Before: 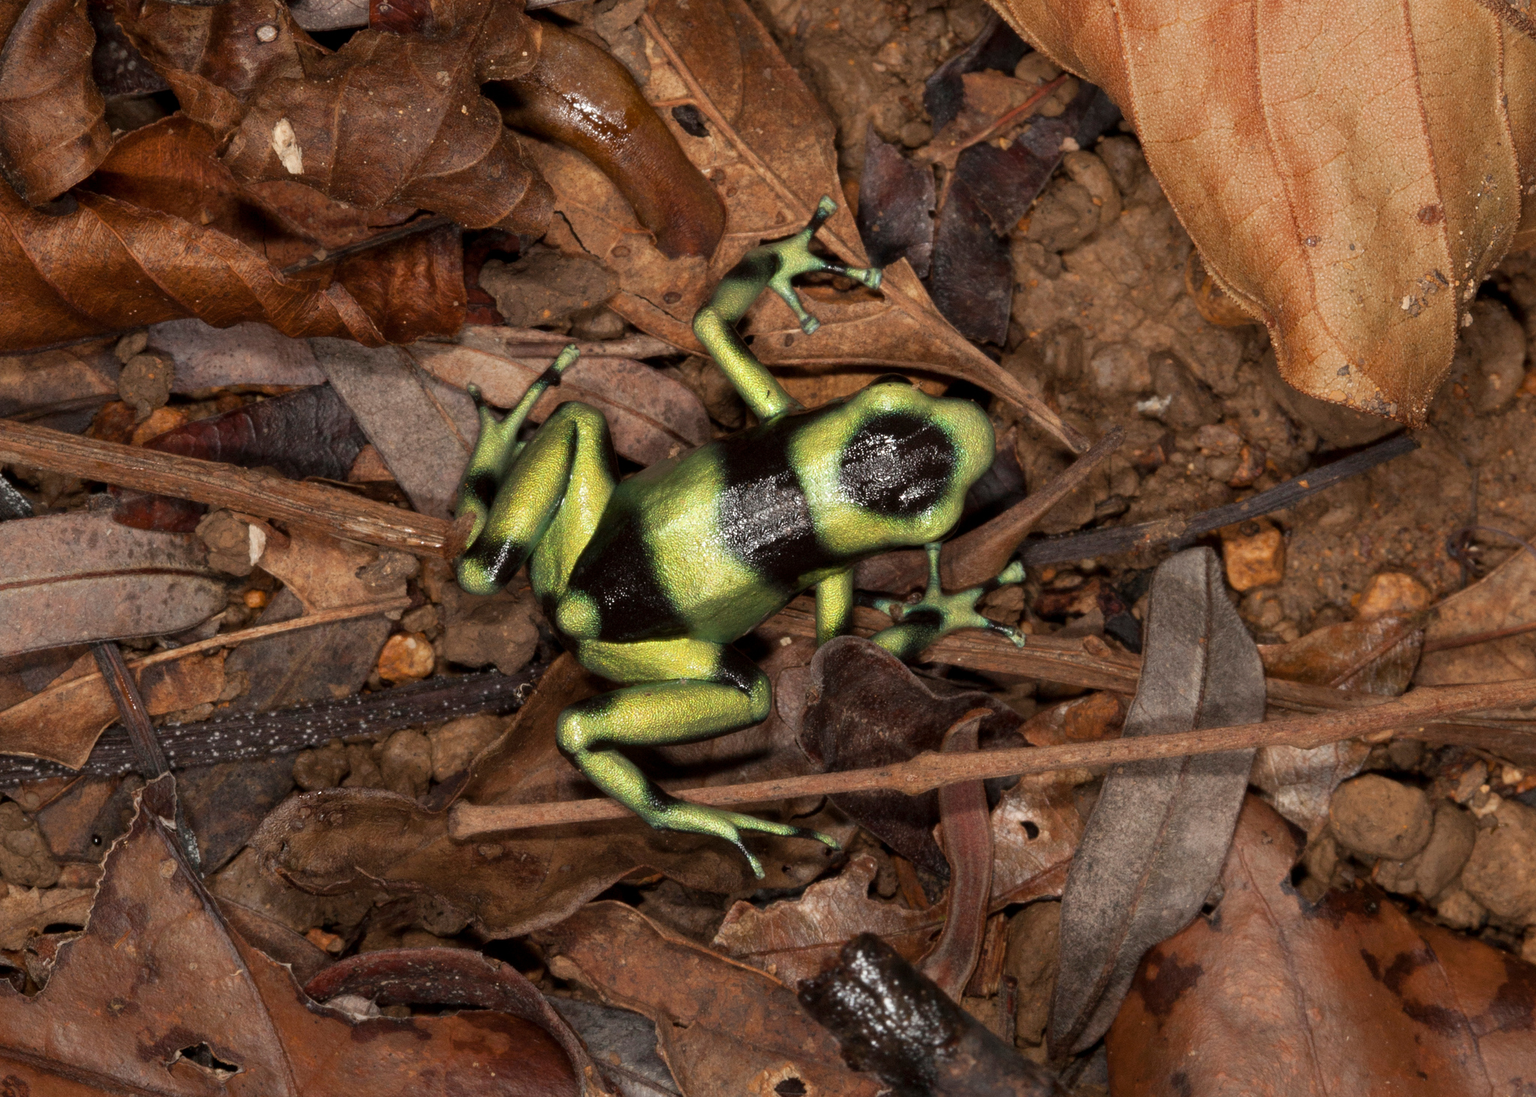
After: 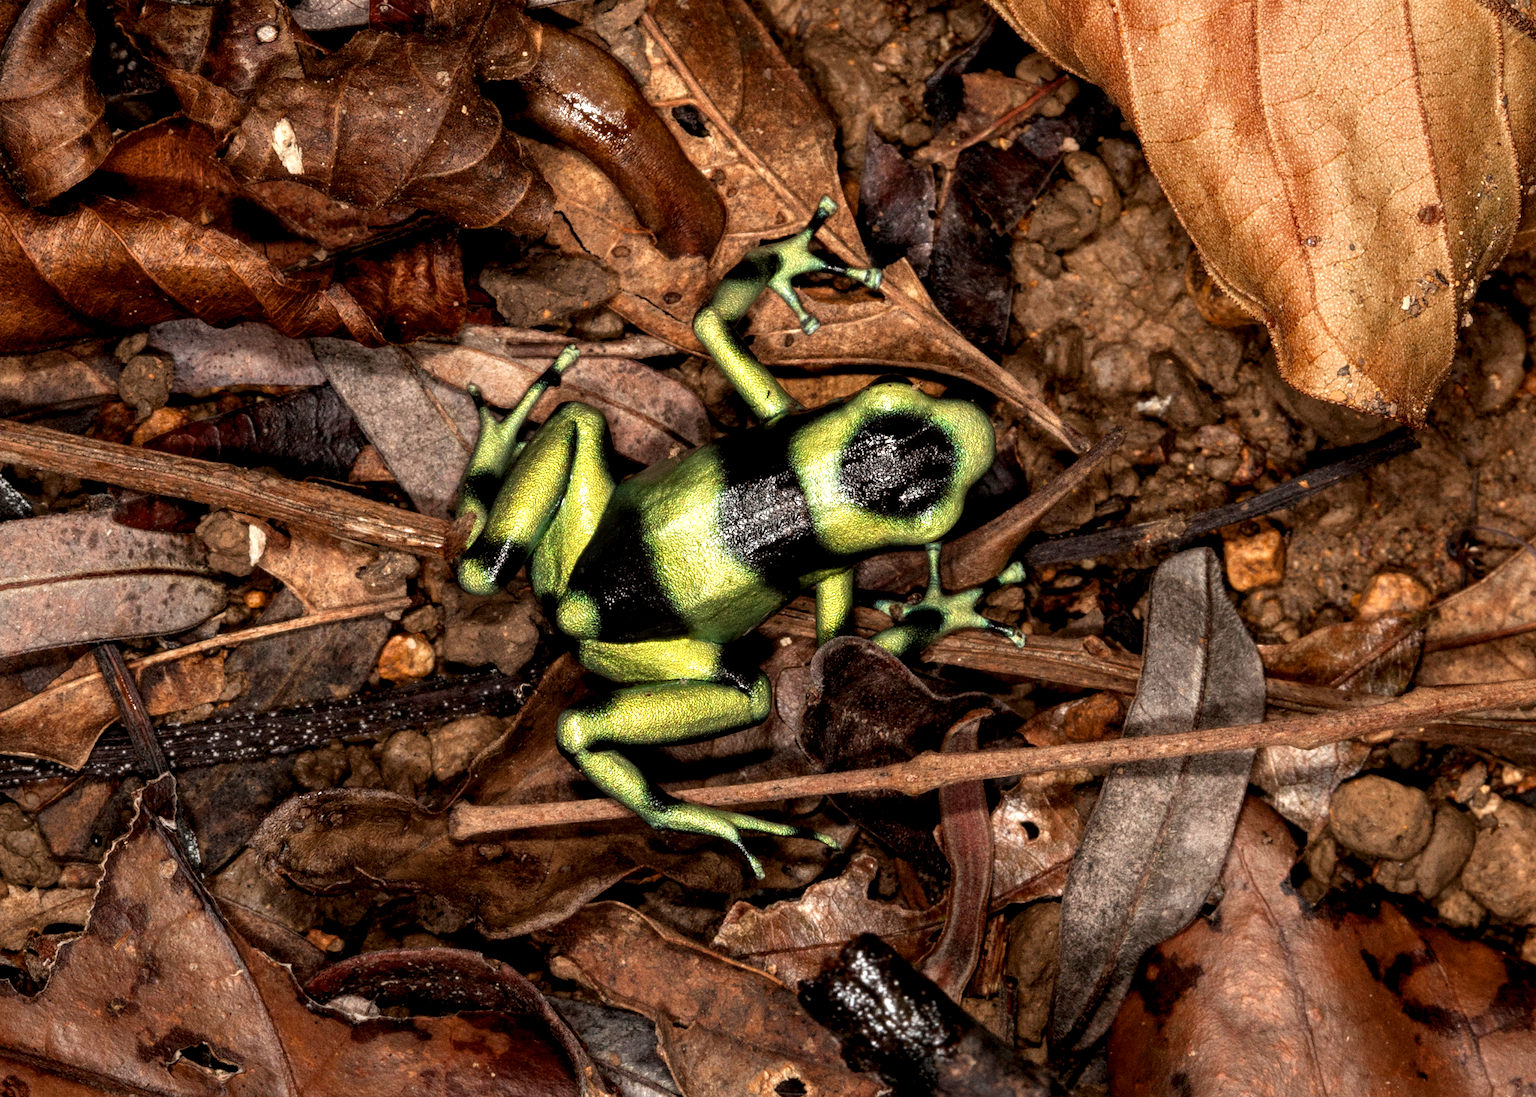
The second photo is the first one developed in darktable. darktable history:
local contrast: highlights 60%, shadows 60%, detail 160%
tone curve: curves: ch0 [(0, 0) (0.003, 0.001) (0.011, 0.005) (0.025, 0.011) (0.044, 0.02) (0.069, 0.031) (0.1, 0.045) (0.136, 0.077) (0.177, 0.124) (0.224, 0.181) (0.277, 0.245) (0.335, 0.316) (0.399, 0.393) (0.468, 0.477) (0.543, 0.568) (0.623, 0.666) (0.709, 0.771) (0.801, 0.871) (0.898, 0.965) (1, 1)], preserve colors none
